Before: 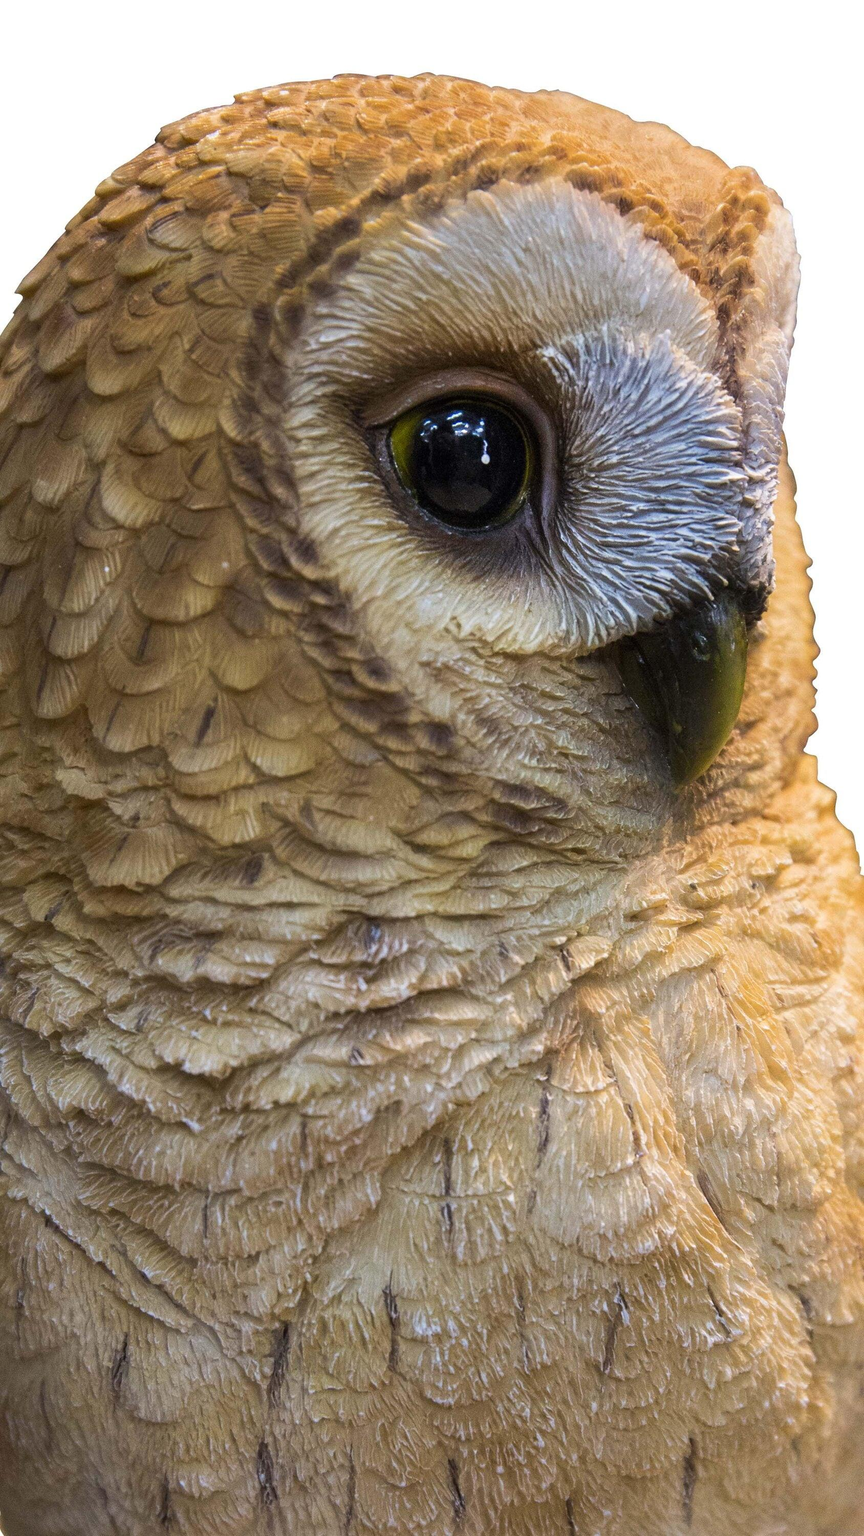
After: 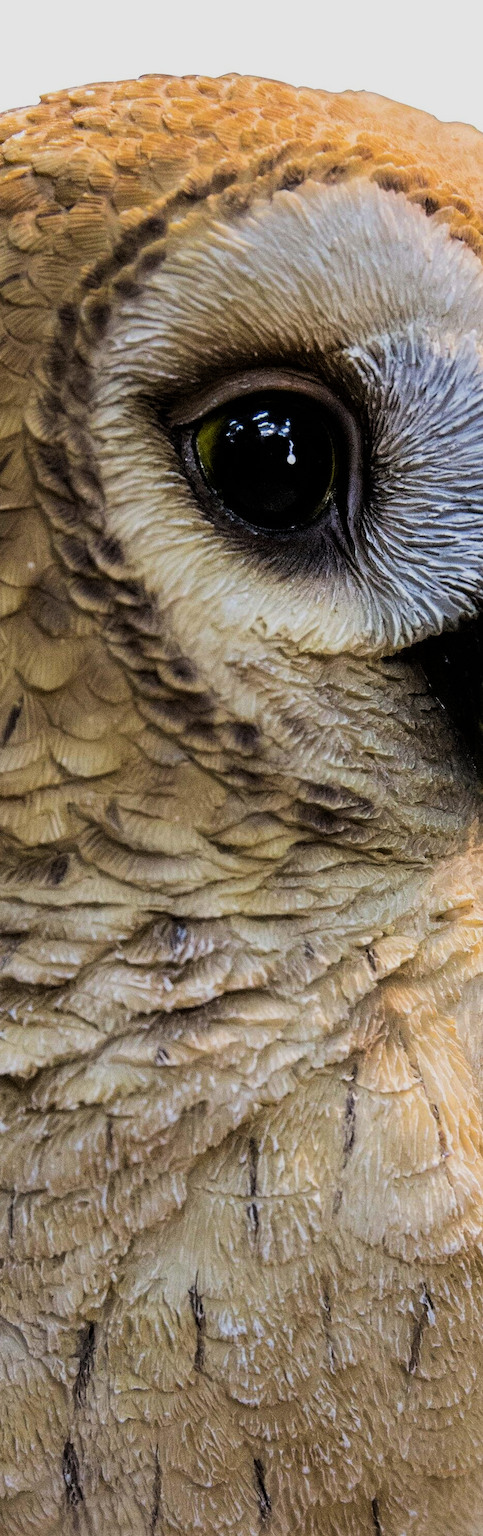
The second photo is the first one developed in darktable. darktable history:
crop and rotate: left 22.55%, right 21.5%
filmic rgb: black relative exposure -5.01 EV, white relative exposure 3.98 EV, hardness 2.89, contrast 1.3, highlights saturation mix -30.52%
tone equalizer: on, module defaults
